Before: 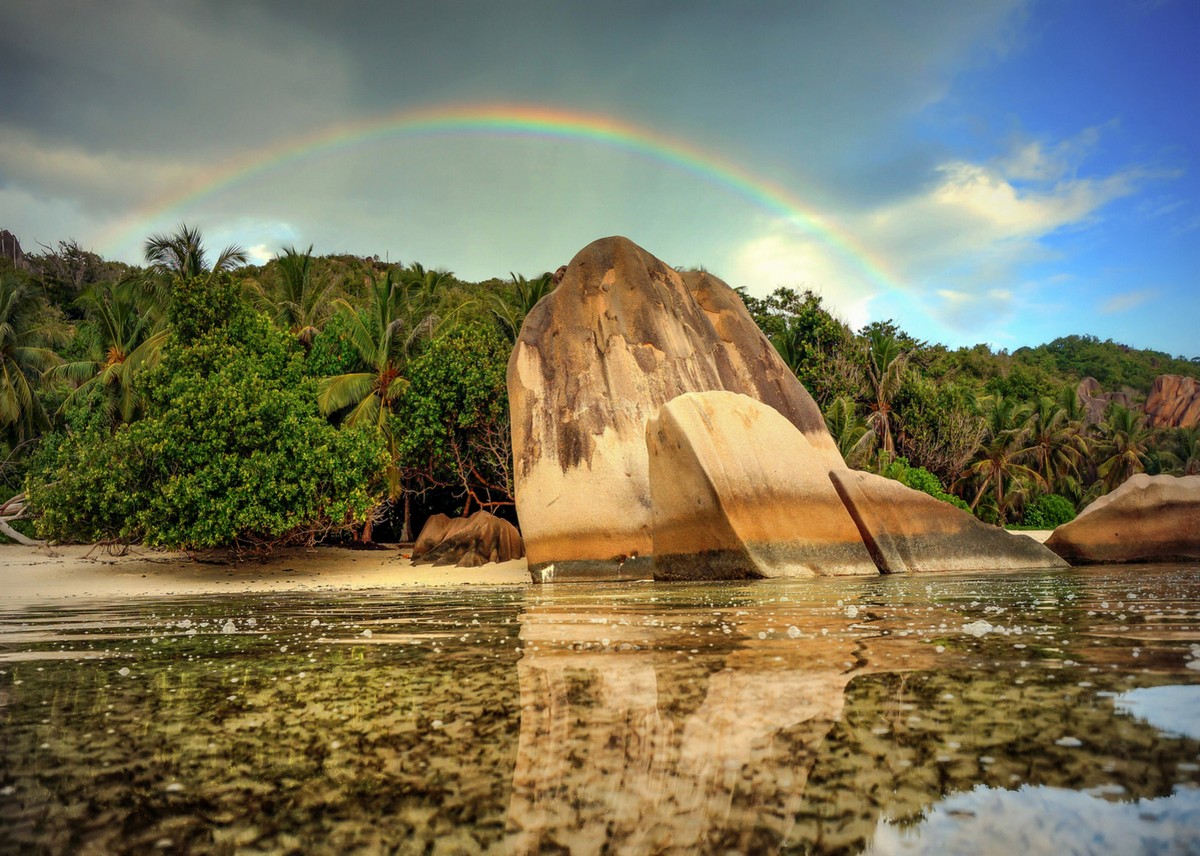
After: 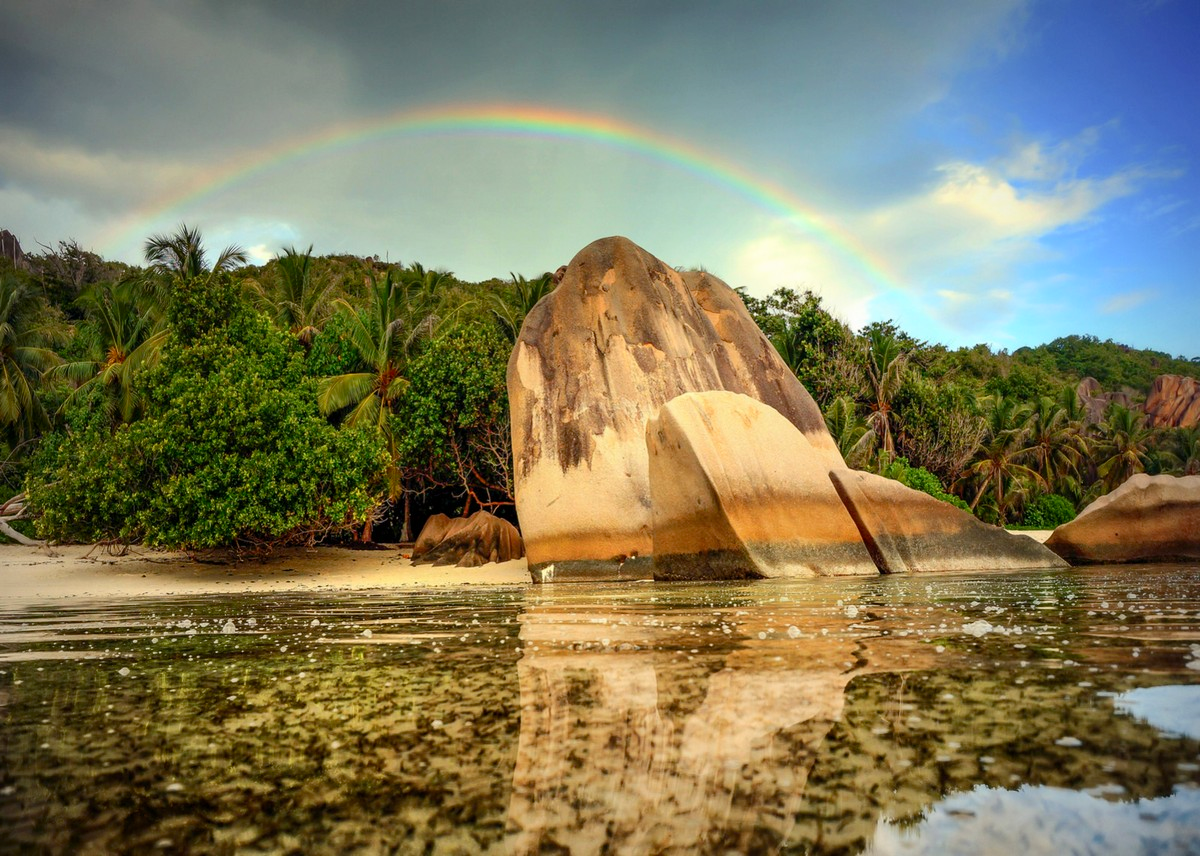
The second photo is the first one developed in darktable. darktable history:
exposure: compensate highlight preservation false
contrast brightness saturation: contrast 0.104, brightness 0.028, saturation 0.089
shadows and highlights: shadows -39.12, highlights 63.23, soften with gaussian
color balance rgb: power › hue 214.37°, linear chroma grading › shadows -2.141%, linear chroma grading › highlights -14.56%, linear chroma grading › global chroma -9.661%, linear chroma grading › mid-tones -10.084%, perceptual saturation grading › global saturation 30.989%
